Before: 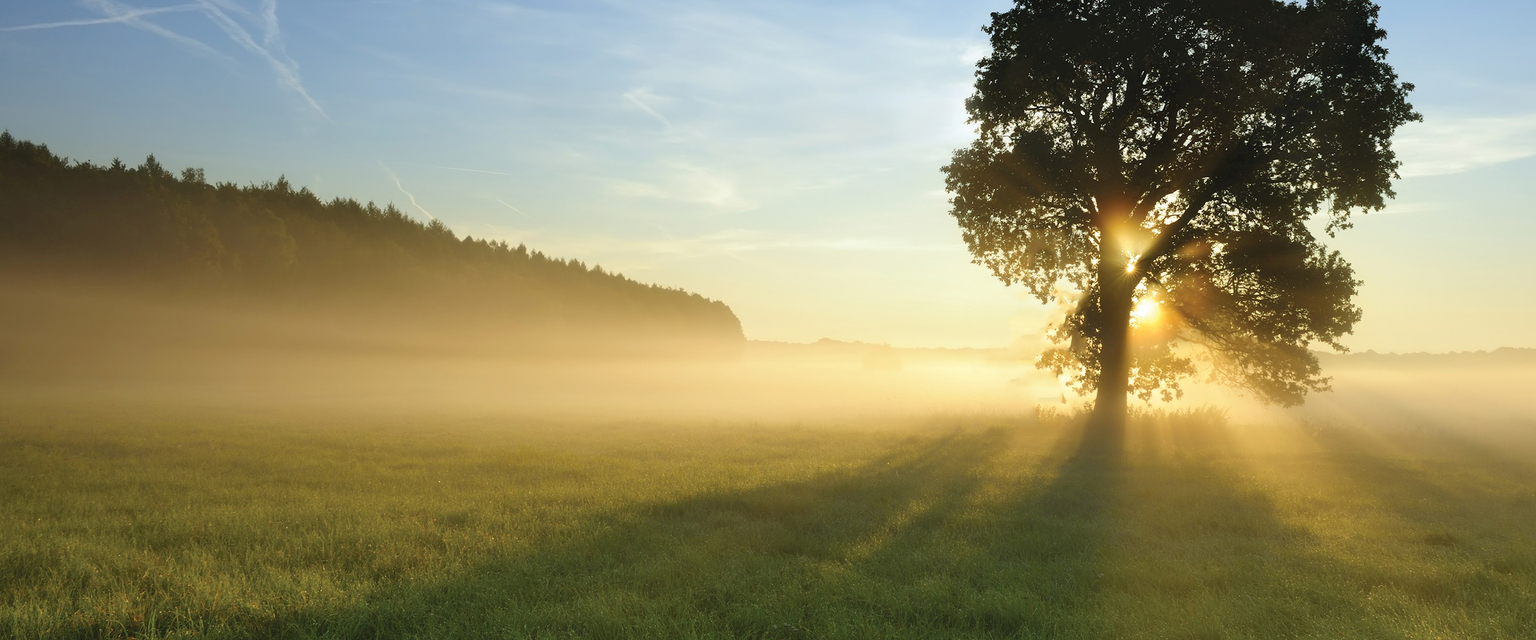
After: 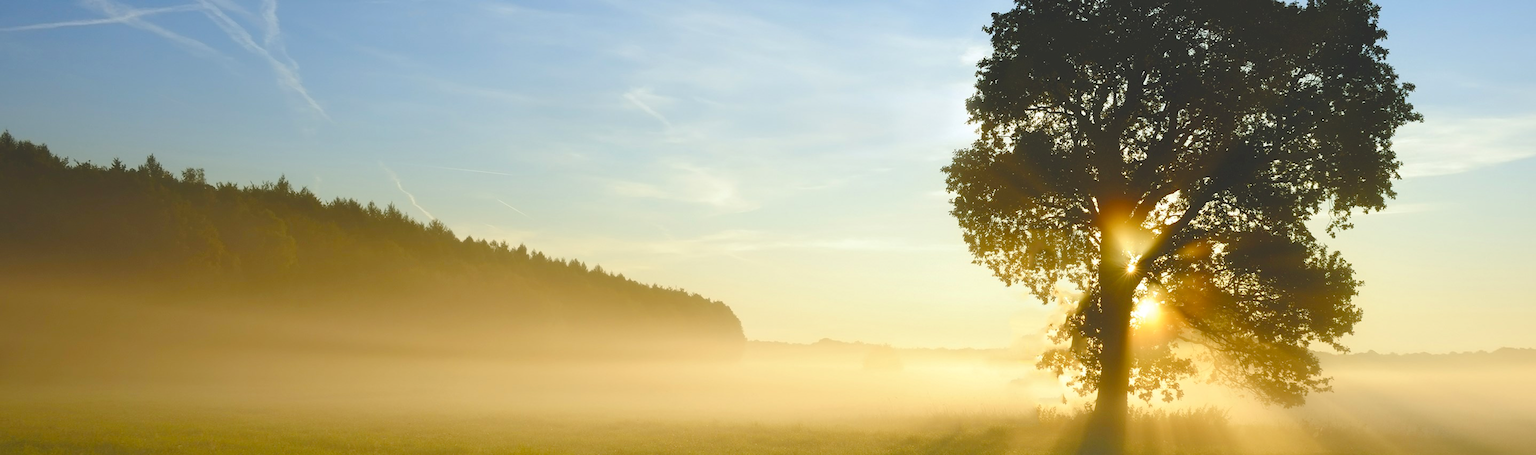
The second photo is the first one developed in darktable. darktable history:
crop: bottom 28.783%
color balance rgb: power › hue 60.96°, global offset › luminance 1.992%, perceptual saturation grading › global saturation 20%, perceptual saturation grading › highlights -25.771%, perceptual saturation grading › shadows 49.899%, global vibrance 20%
